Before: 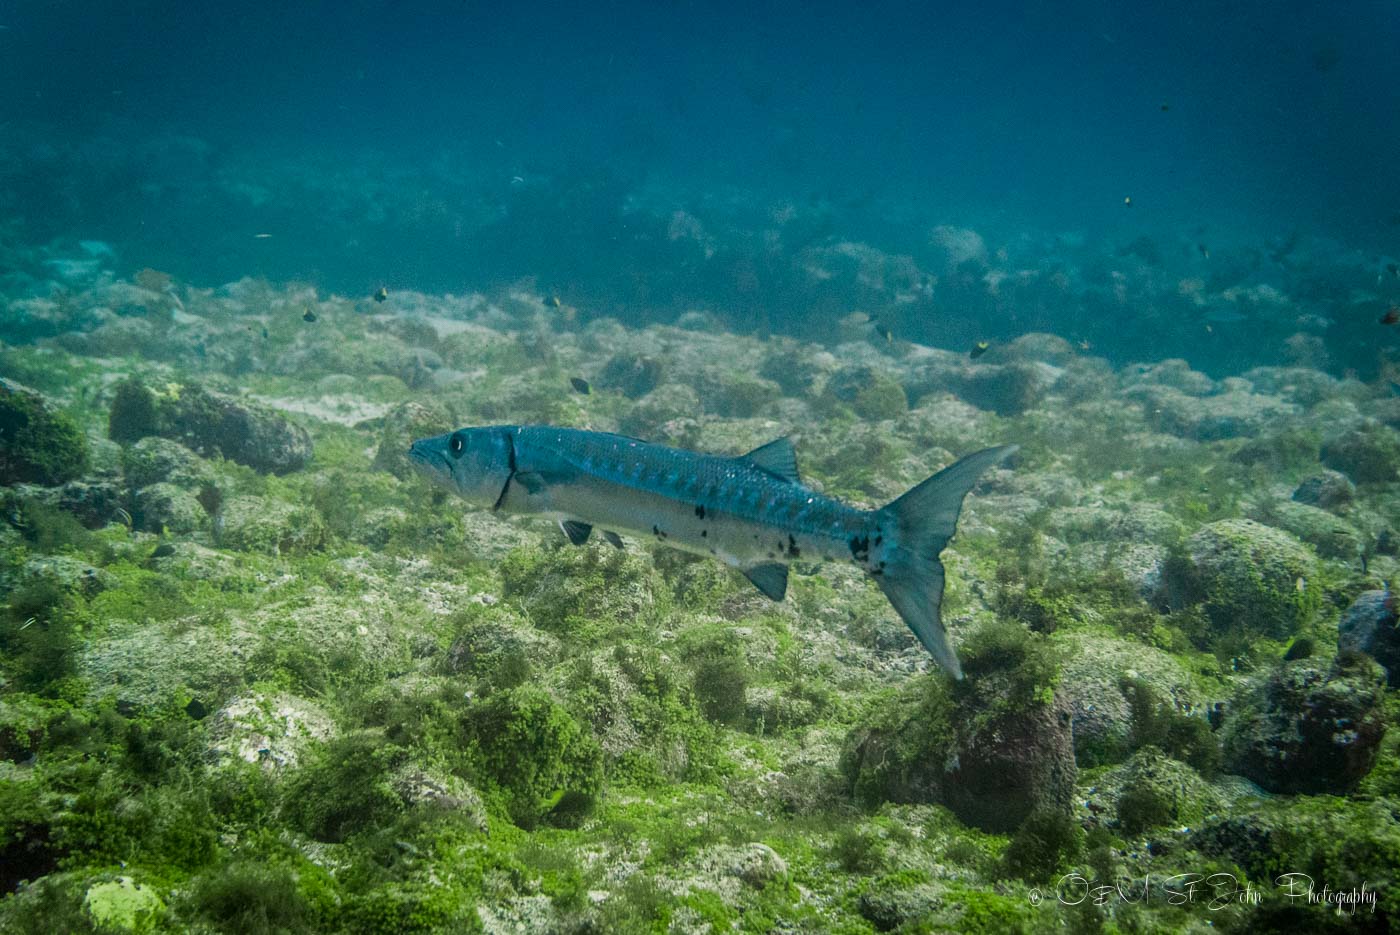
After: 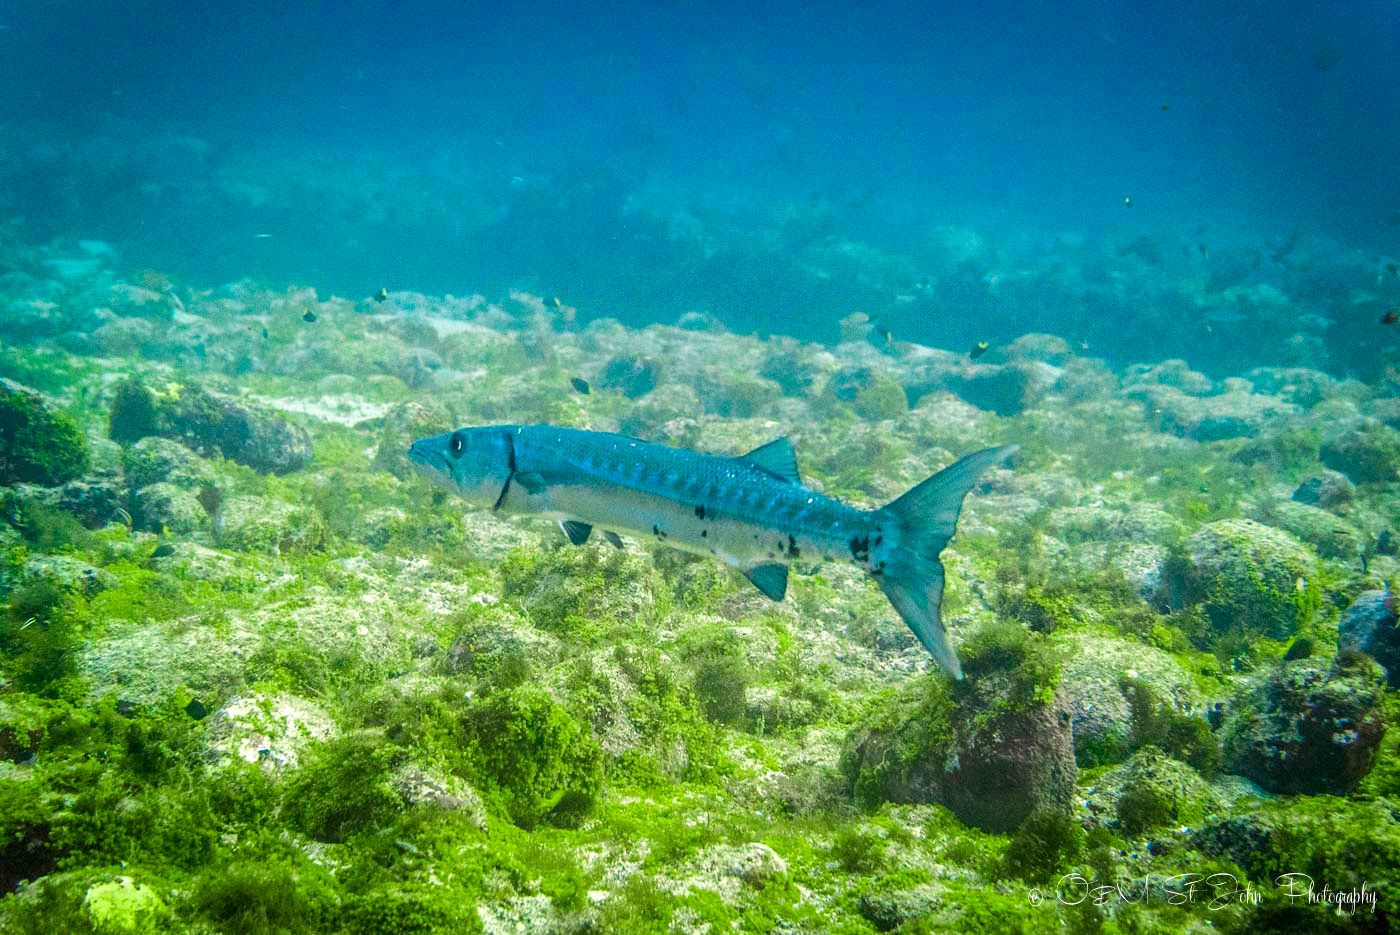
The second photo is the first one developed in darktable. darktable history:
color balance rgb: perceptual saturation grading › global saturation 20%, perceptual saturation grading › highlights 3.675%, perceptual saturation grading › shadows 49.649%, perceptual brilliance grading › mid-tones 9.666%, perceptual brilliance grading › shadows 14.751%, global vibrance 9.834%
tone curve: curves: ch0 [(0, 0) (0.003, 0.003) (0.011, 0.011) (0.025, 0.025) (0.044, 0.044) (0.069, 0.068) (0.1, 0.098) (0.136, 0.134) (0.177, 0.175) (0.224, 0.221) (0.277, 0.273) (0.335, 0.331) (0.399, 0.394) (0.468, 0.462) (0.543, 0.543) (0.623, 0.623) (0.709, 0.709) (0.801, 0.801) (0.898, 0.898) (1, 1)], color space Lab, linked channels, preserve colors none
exposure: black level correction 0, exposure 0.691 EV, compensate exposure bias true, compensate highlight preservation false
